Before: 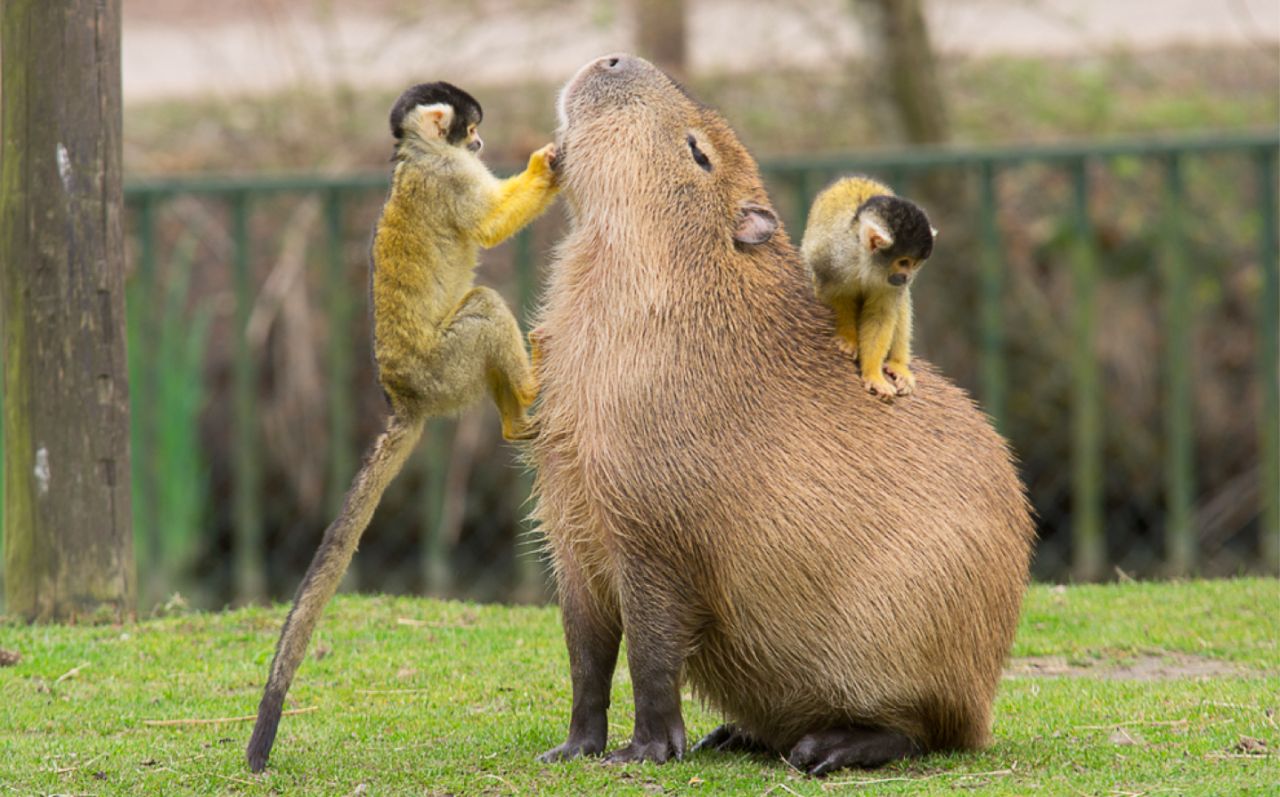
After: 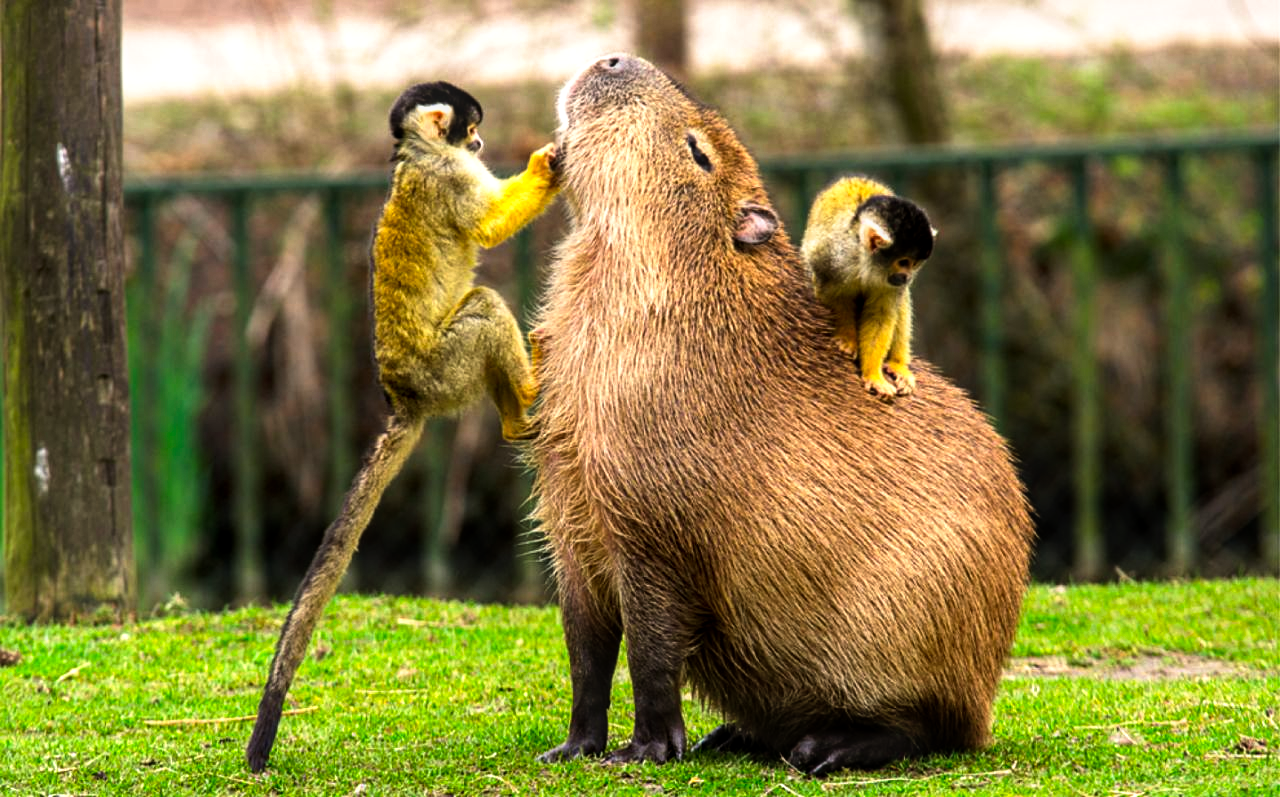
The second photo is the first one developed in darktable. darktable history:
tone curve: curves: ch0 [(0, 0) (0.003, 0.001) (0.011, 0.002) (0.025, 0.002) (0.044, 0.006) (0.069, 0.01) (0.1, 0.017) (0.136, 0.023) (0.177, 0.038) (0.224, 0.066) (0.277, 0.118) (0.335, 0.185) (0.399, 0.264) (0.468, 0.365) (0.543, 0.475) (0.623, 0.606) (0.709, 0.759) (0.801, 0.923) (0.898, 0.999) (1, 1)], preserve colors none
local contrast: on, module defaults
